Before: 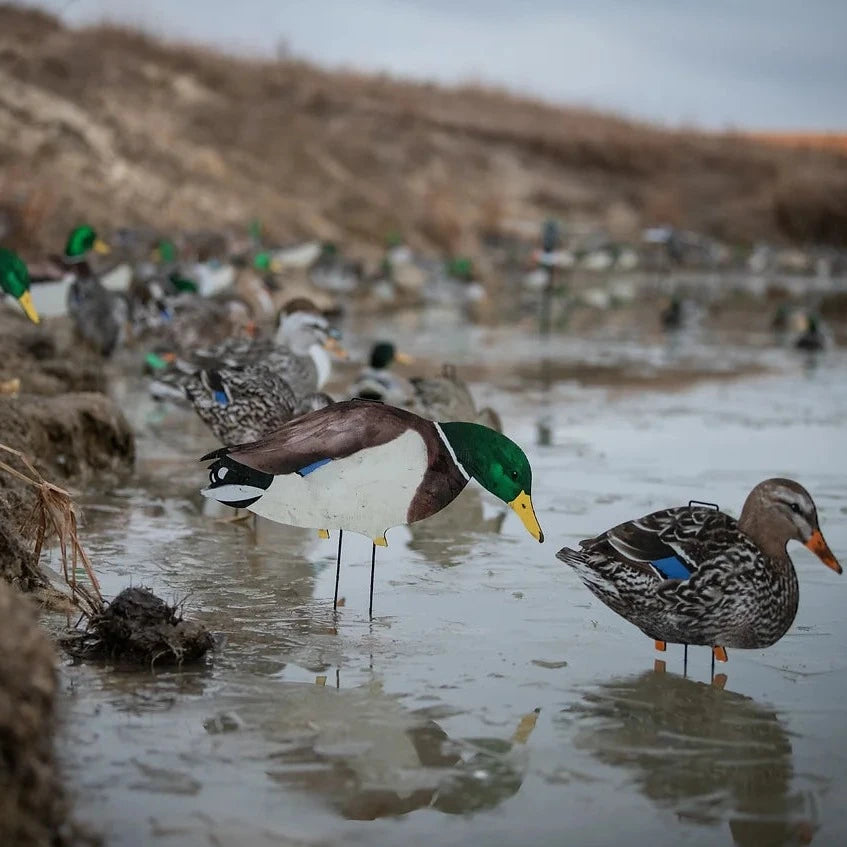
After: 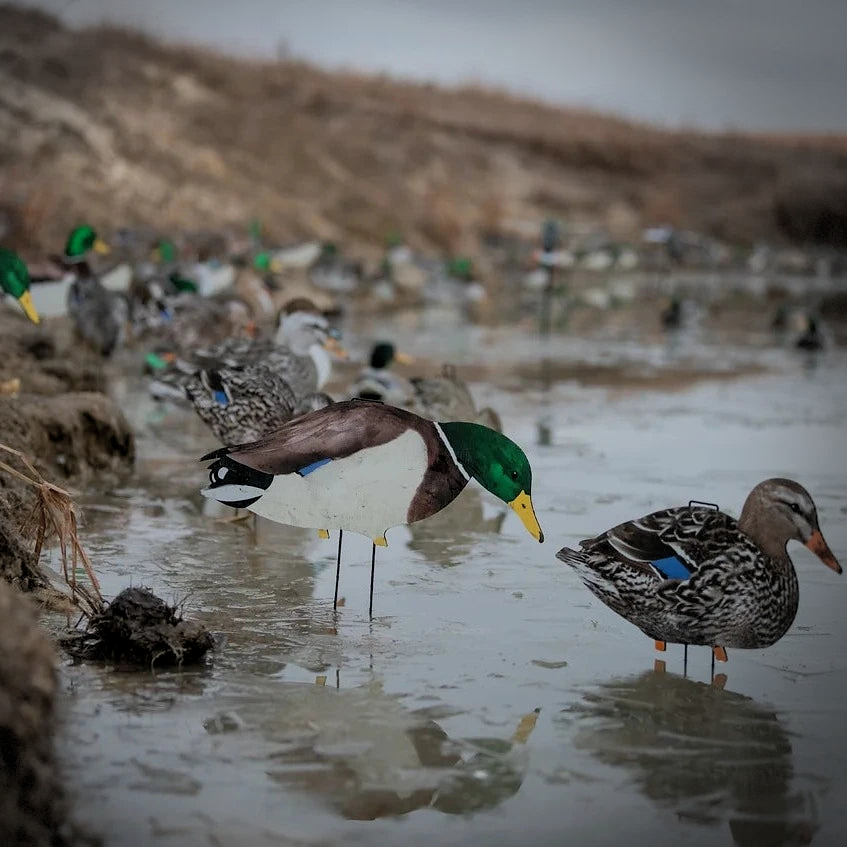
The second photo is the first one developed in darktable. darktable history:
vignetting: center (-0.15, 0.02), automatic ratio true, dithering 8-bit output, unbound false
filmic rgb: middle gray luminance 18.29%, black relative exposure -8.95 EV, white relative exposure 3.7 EV, threshold 3.06 EV, target black luminance 0%, hardness 4.83, latitude 67.65%, contrast 0.945, highlights saturation mix 19.22%, shadows ↔ highlights balance 21.38%, color science v6 (2022), iterations of high-quality reconstruction 10, enable highlight reconstruction true
tone curve: curves: ch0 [(0, 0) (0.003, 0.003) (0.011, 0.015) (0.025, 0.031) (0.044, 0.056) (0.069, 0.083) (0.1, 0.113) (0.136, 0.145) (0.177, 0.184) (0.224, 0.225) (0.277, 0.275) (0.335, 0.327) (0.399, 0.385) (0.468, 0.447) (0.543, 0.528) (0.623, 0.611) (0.709, 0.703) (0.801, 0.802) (0.898, 0.902) (1, 1)], color space Lab, independent channels, preserve colors none
